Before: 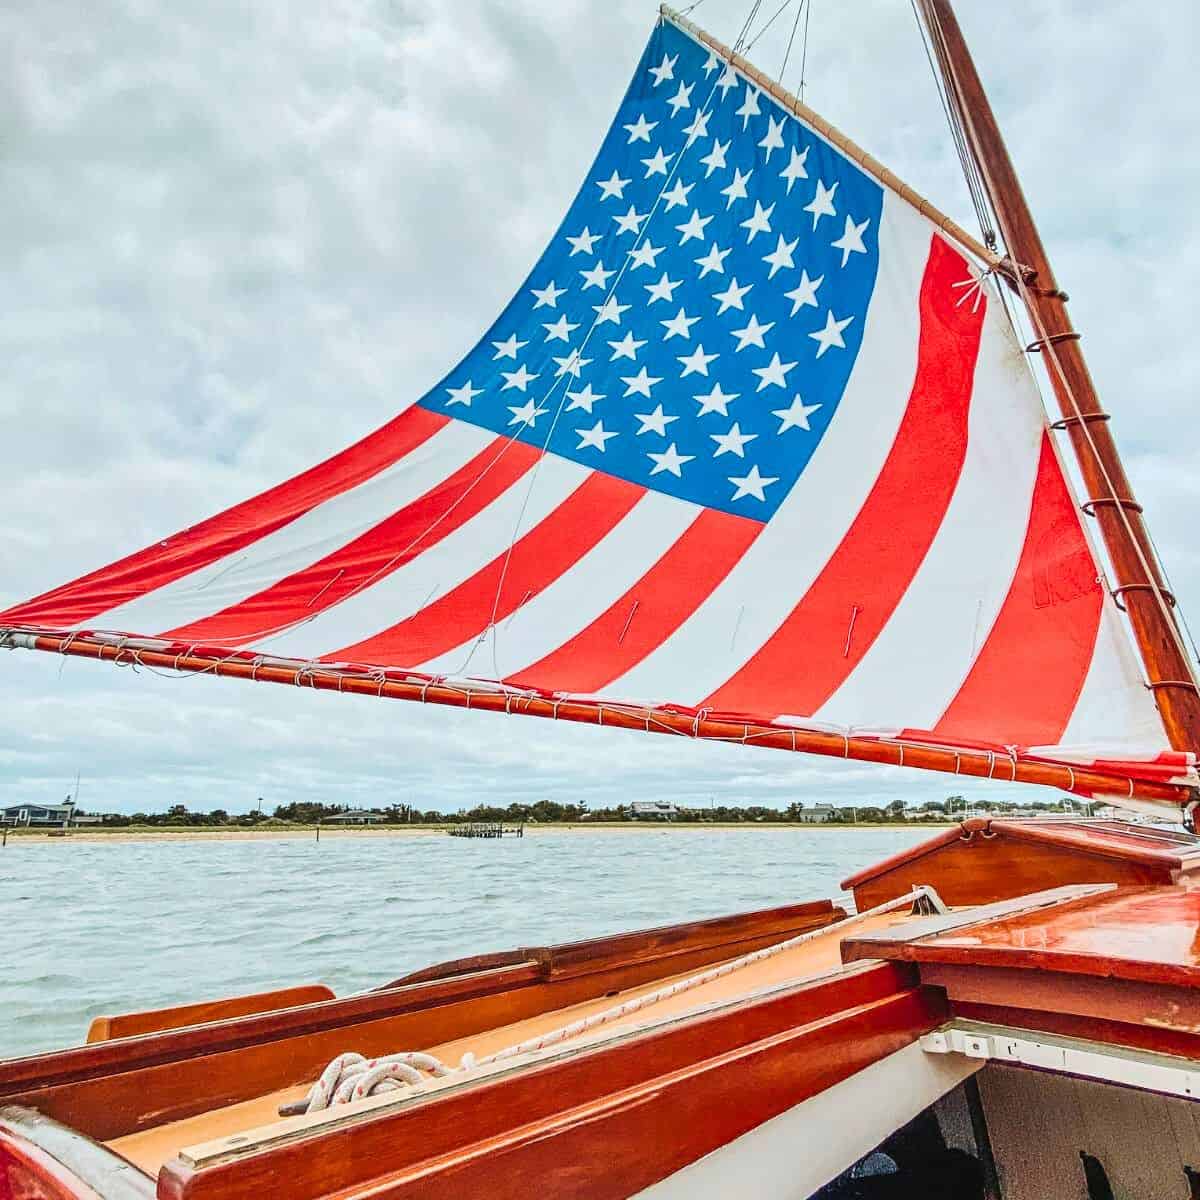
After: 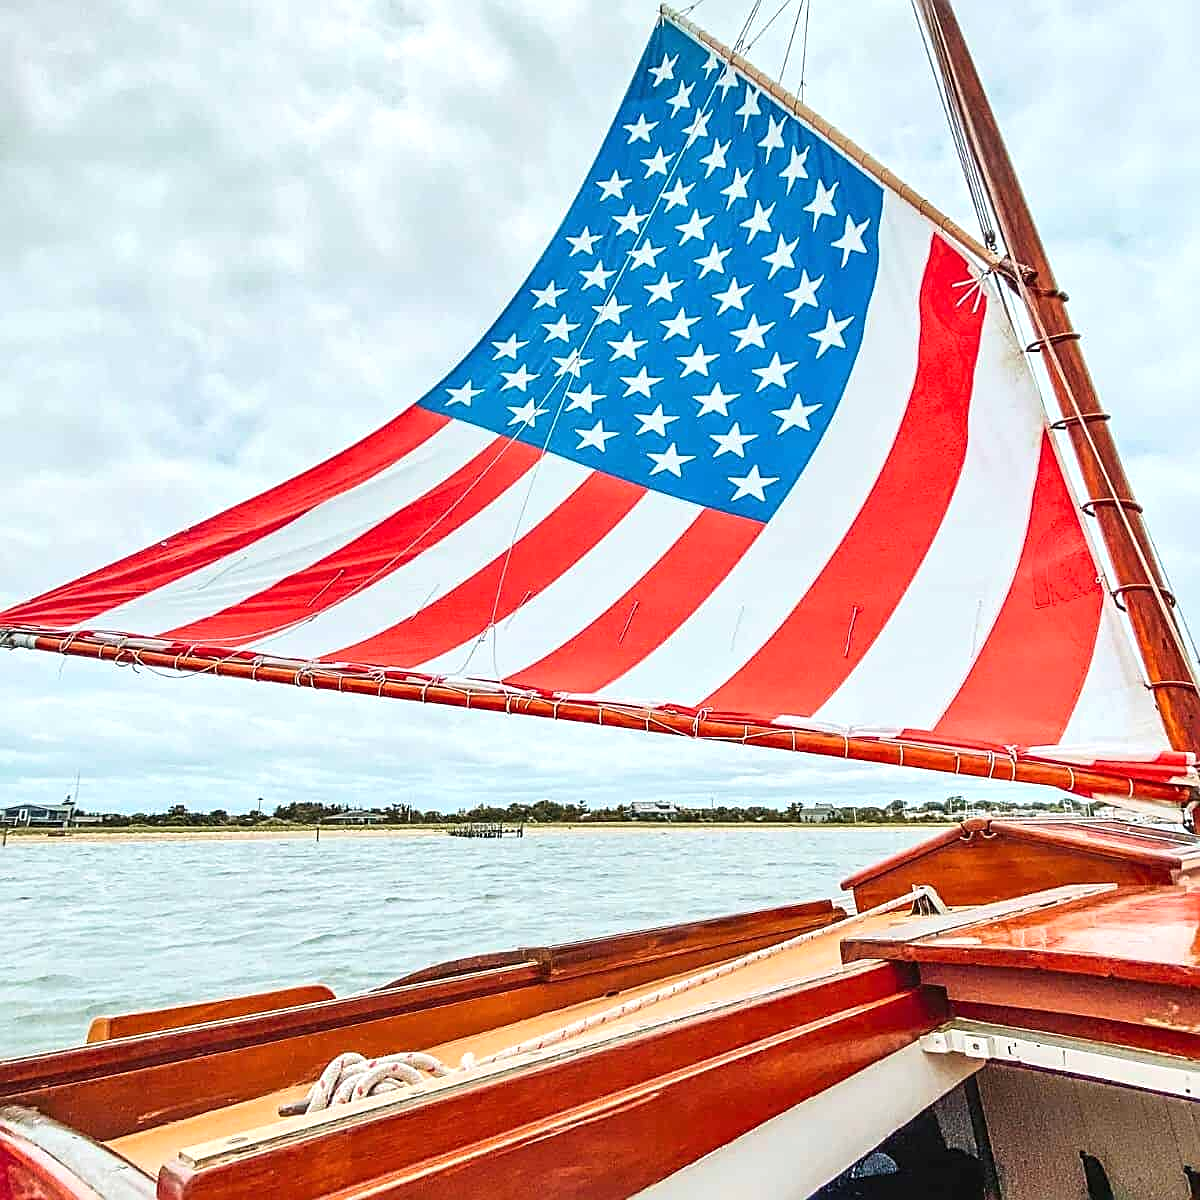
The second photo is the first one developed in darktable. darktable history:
exposure: exposure 0.3 EV, compensate highlight preservation false
sharpen: on, module defaults
